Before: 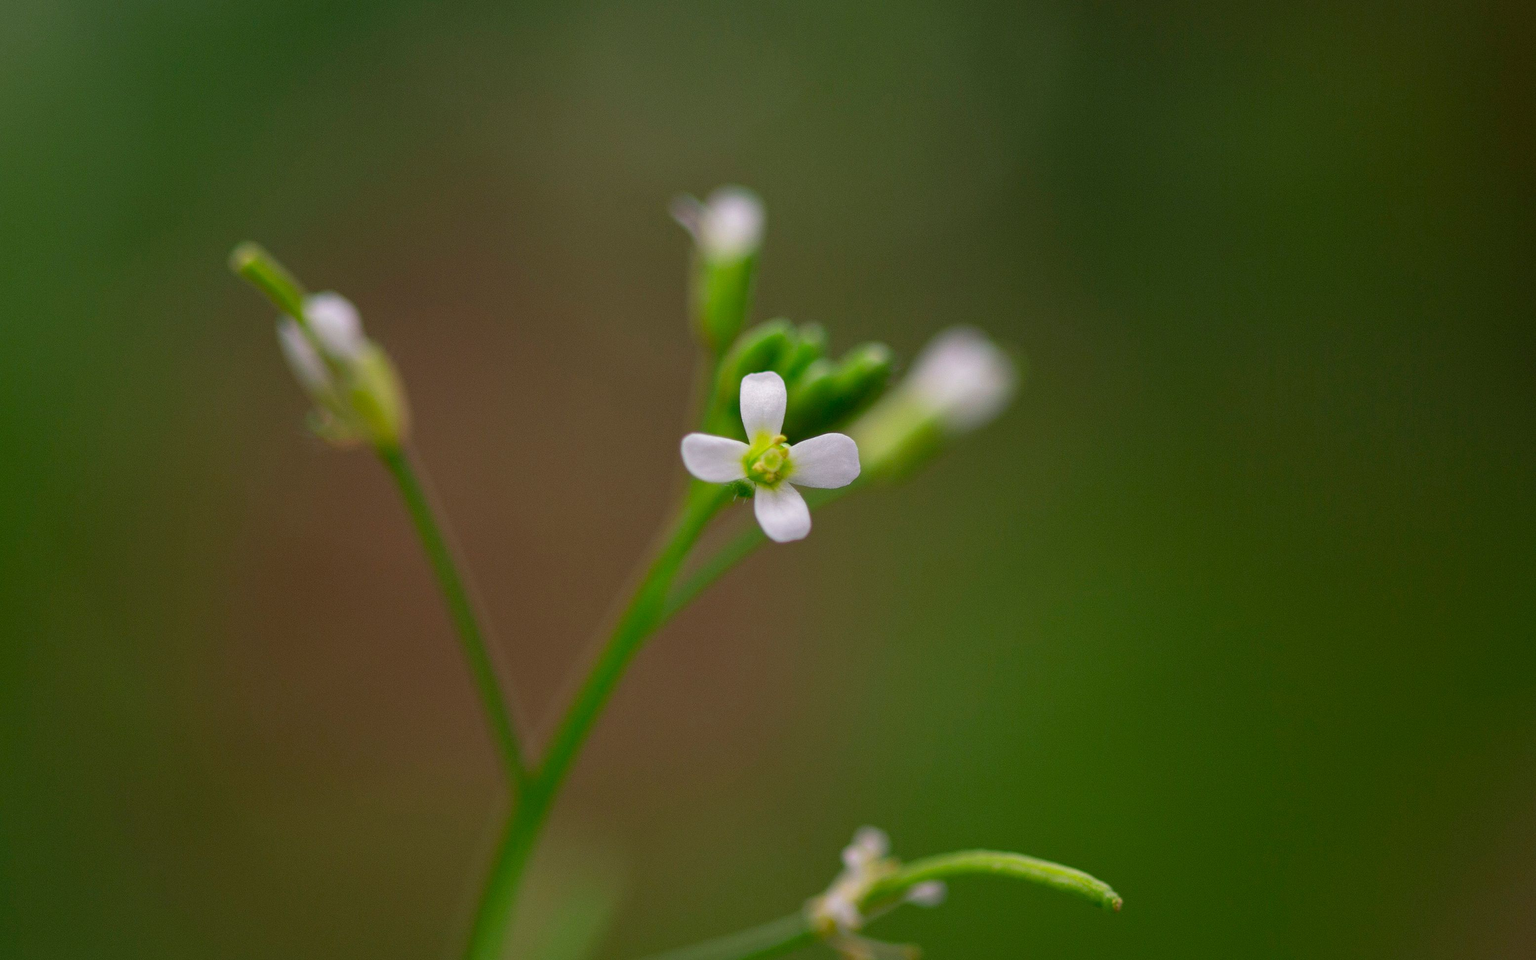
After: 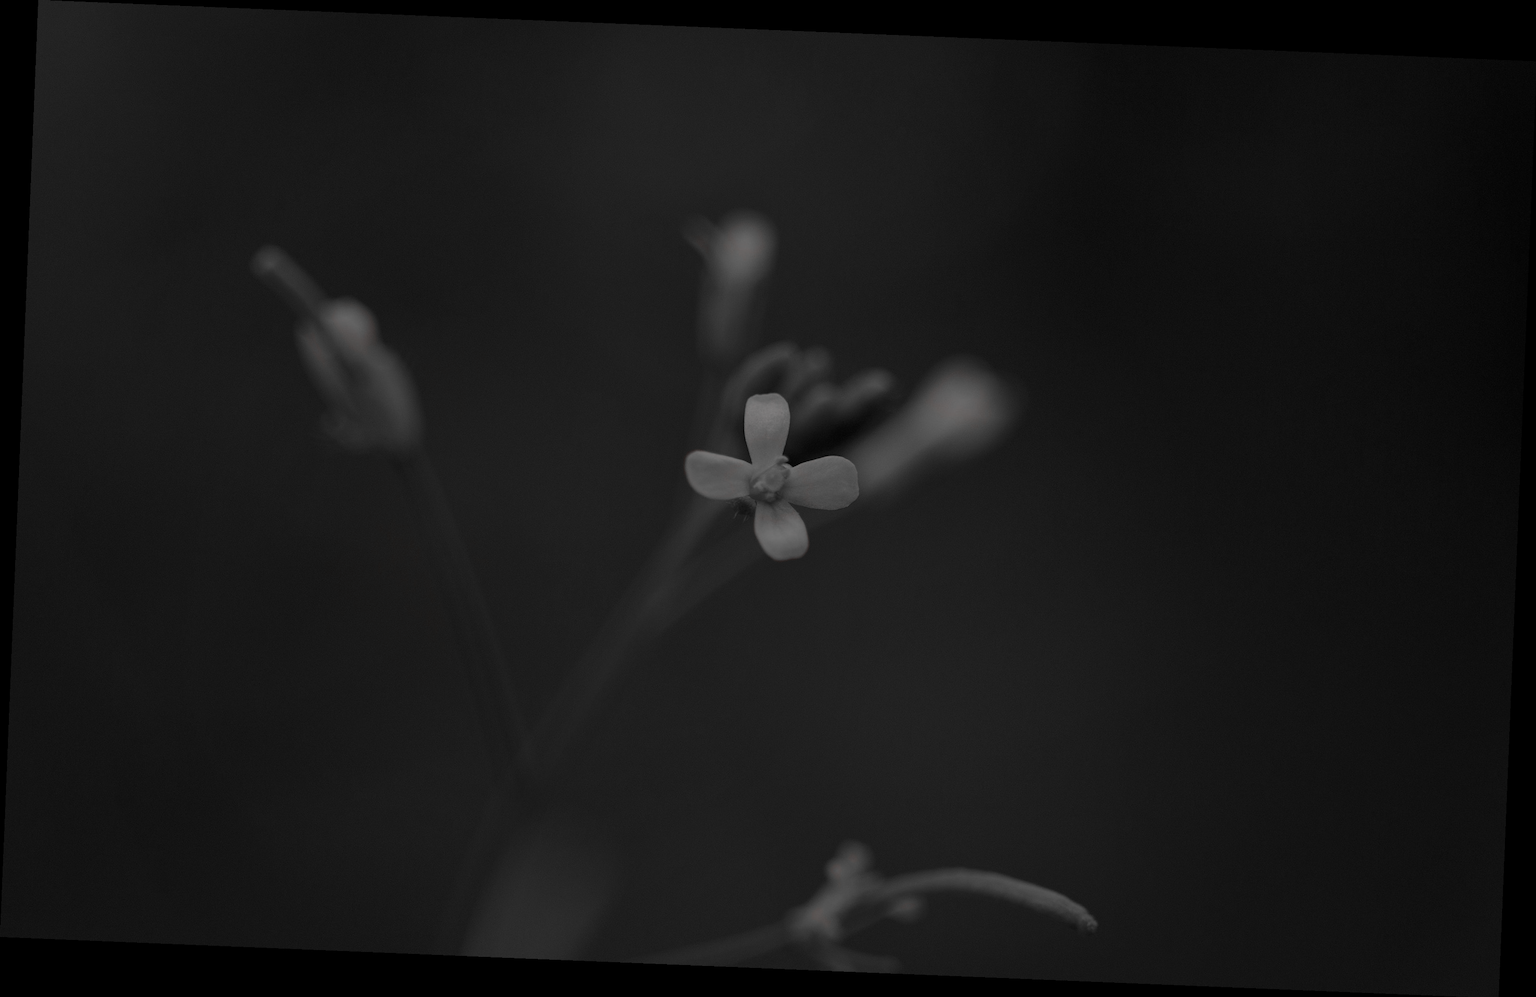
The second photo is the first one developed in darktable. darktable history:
exposure: black level correction 0.011, exposure -0.484 EV, compensate exposure bias true, compensate highlight preservation false
crop and rotate: angle -2.34°
tone equalizer: -8 EV -2 EV, -7 EV -1.96 EV, -6 EV -1.97 EV, -5 EV -1.99 EV, -4 EV -1.96 EV, -3 EV -2 EV, -2 EV -1.98 EV, -1 EV -1.61 EV, +0 EV -1.99 EV
color correction: highlights a* 5.49, highlights b* 5.18, saturation 0.67
tone curve: curves: ch0 [(0, 0) (0.003, 0.003) (0.011, 0.012) (0.025, 0.026) (0.044, 0.046) (0.069, 0.072) (0.1, 0.104) (0.136, 0.141) (0.177, 0.185) (0.224, 0.234) (0.277, 0.289) (0.335, 0.349) (0.399, 0.415) (0.468, 0.488) (0.543, 0.566) (0.623, 0.649) (0.709, 0.739) (0.801, 0.834) (0.898, 0.923) (1, 1)], color space Lab, independent channels, preserve colors none
color zones: curves: ch1 [(0, 0.006) (0.094, 0.285) (0.171, 0.001) (0.429, 0.001) (0.571, 0.003) (0.714, 0.004) (0.857, 0.004) (1, 0.006)]
